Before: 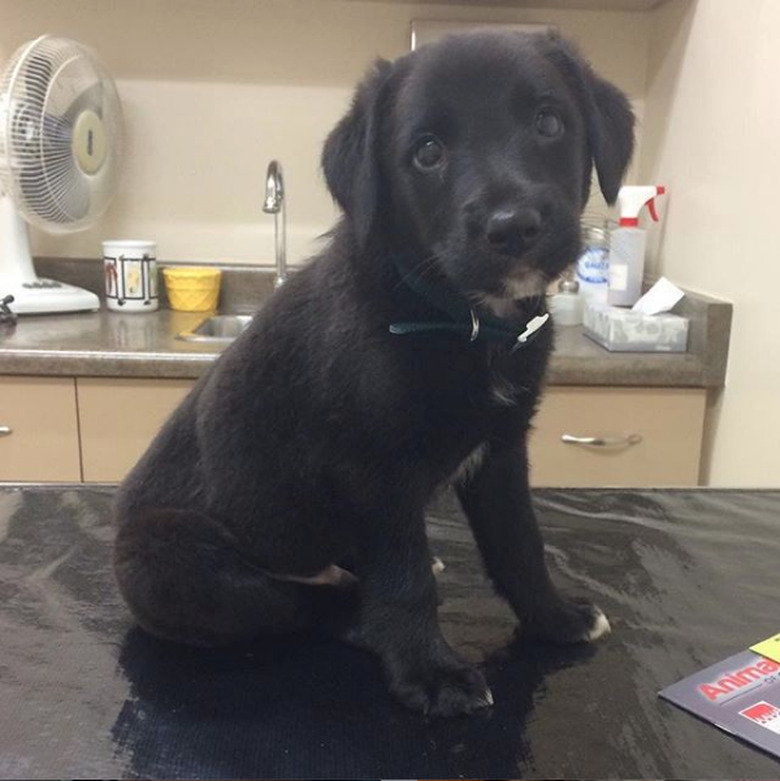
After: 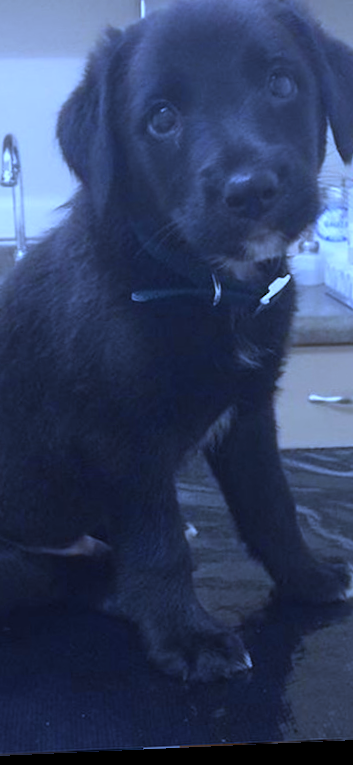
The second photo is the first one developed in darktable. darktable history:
rotate and perspective: rotation -2.56°, automatic cropping off
white balance: red 0.766, blue 1.537
crop: left 33.452%, top 6.025%, right 23.155%
